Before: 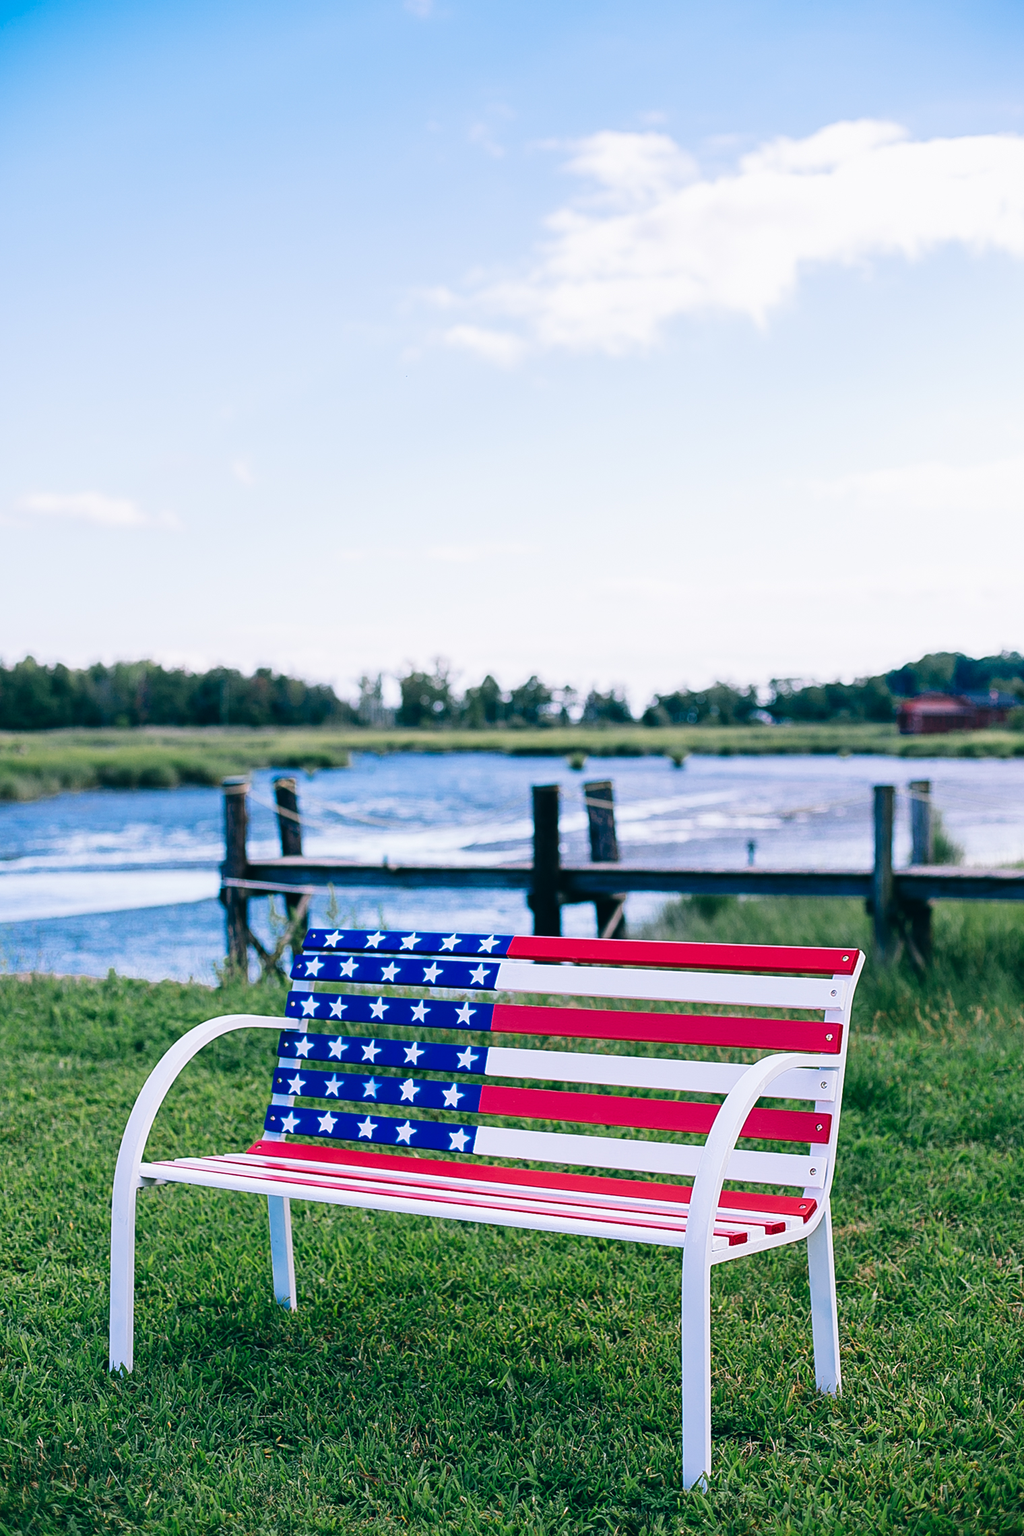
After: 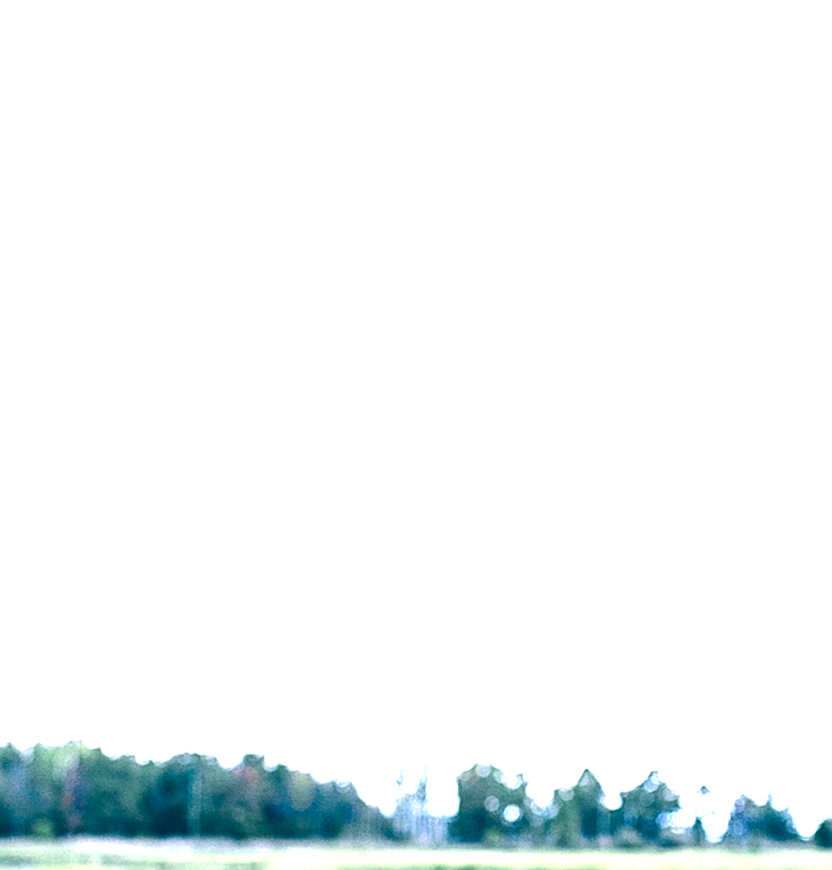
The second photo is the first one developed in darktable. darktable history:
white balance: red 1.004, blue 1.096
crop: left 10.121%, top 10.631%, right 36.218%, bottom 51.526%
rotate and perspective: rotation 0.8°, automatic cropping off
sharpen: on, module defaults
exposure: black level correction 0.001, exposure 1.735 EV, compensate highlight preservation false
